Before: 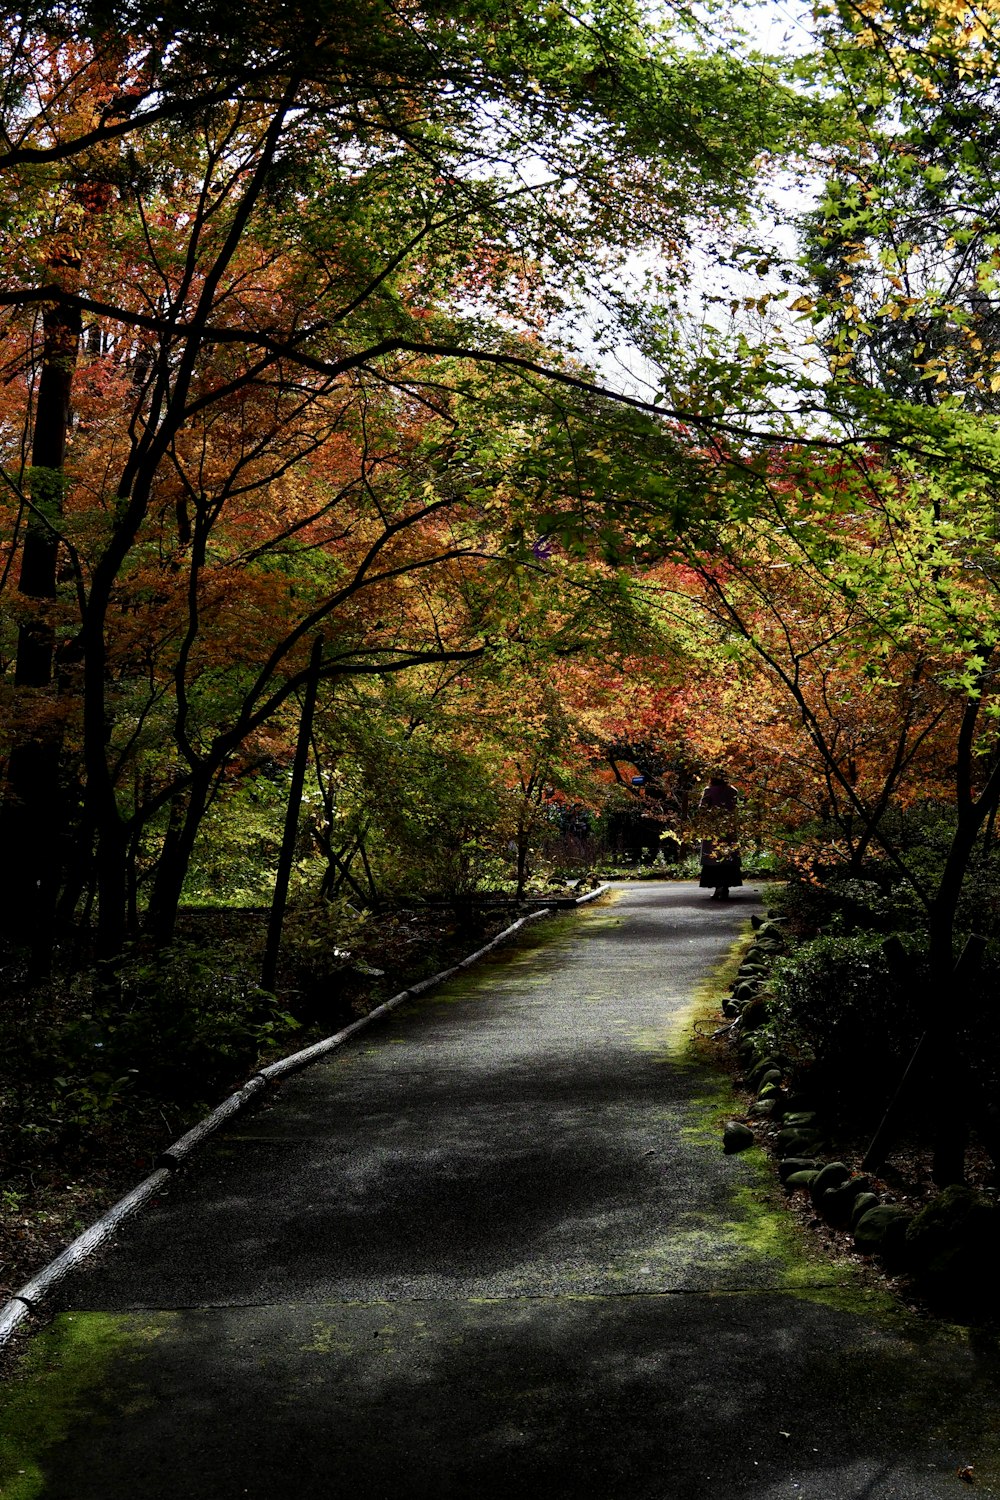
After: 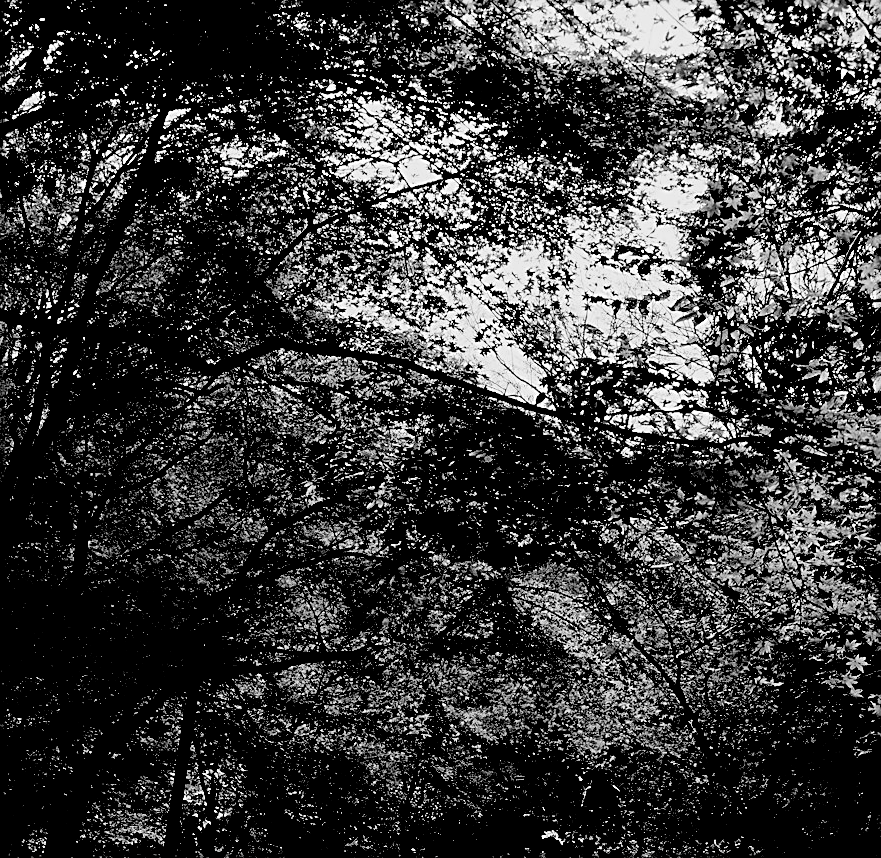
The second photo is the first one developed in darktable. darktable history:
tone curve: curves: ch0 [(0, 0) (0.068, 0.031) (0.175, 0.132) (0.337, 0.304) (0.498, 0.511) (0.748, 0.762) (0.993, 0.954)]; ch1 [(0, 0) (0.294, 0.184) (0.359, 0.34) (0.362, 0.35) (0.43, 0.41) (0.476, 0.457) (0.499, 0.5) (0.529, 0.523) (0.677, 0.762) (1, 1)]; ch2 [(0, 0) (0.431, 0.419) (0.495, 0.502) (0.524, 0.534) (0.557, 0.56) (0.634, 0.654) (0.728, 0.722) (1, 1)], color space Lab, independent channels, preserve colors none
crop and rotate: left 11.812%, bottom 42.776%
monochrome: a -6.99, b 35.61, size 1.4
local contrast: mode bilateral grid, contrast 10, coarseness 25, detail 115%, midtone range 0.2
exposure: black level correction 0.1, exposure -0.092 EV, compensate highlight preservation false
sharpen: on, module defaults
color zones: curves: ch1 [(0, 0.831) (0.08, 0.771) (0.157, 0.268) (0.241, 0.207) (0.562, -0.005) (0.714, -0.013) (0.876, 0.01) (1, 0.831)]
